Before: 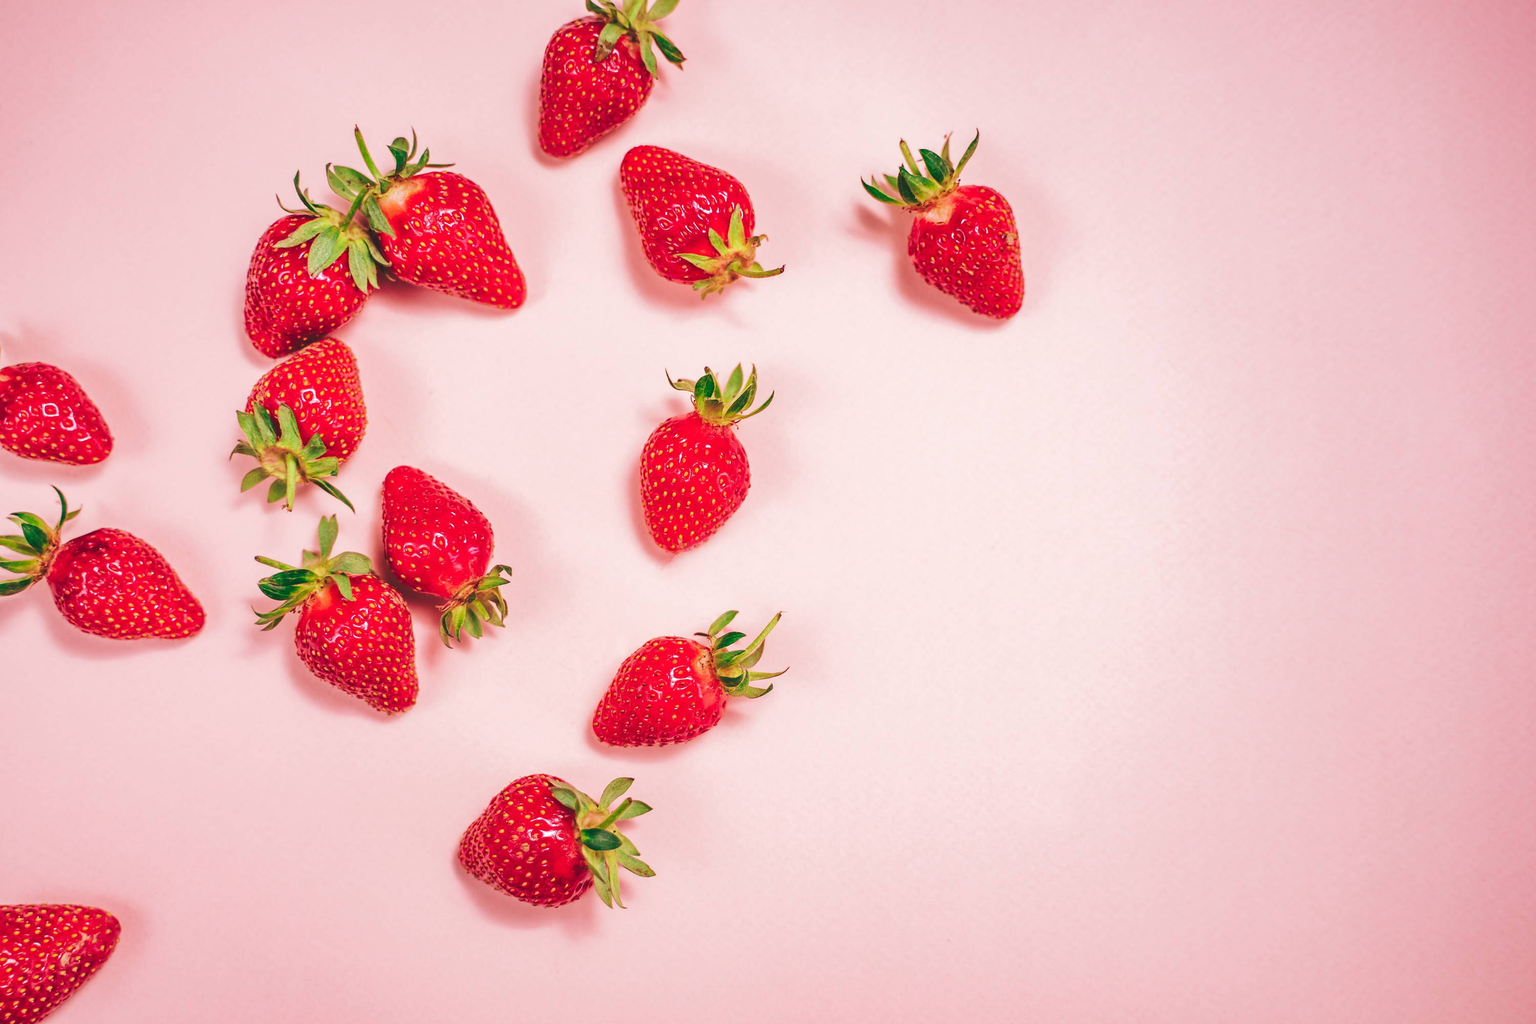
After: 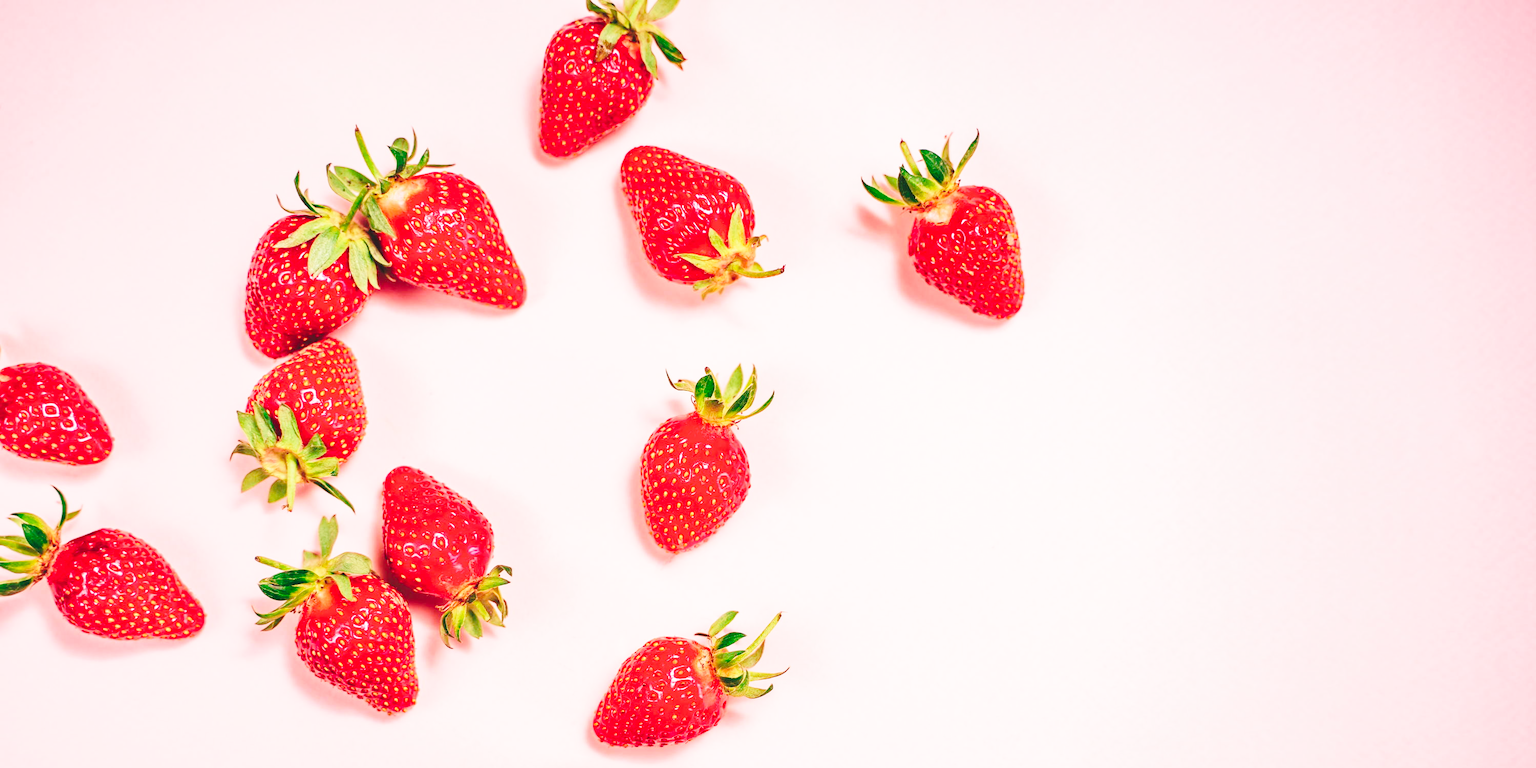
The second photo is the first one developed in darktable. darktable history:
tone equalizer: on, module defaults
base curve: curves: ch0 [(0, 0) (0.032, 0.037) (0.105, 0.228) (0.435, 0.76) (0.856, 0.983) (1, 1)], preserve colors none
crop: bottom 24.991%
exposure: exposure -0.046 EV, compensate highlight preservation false
